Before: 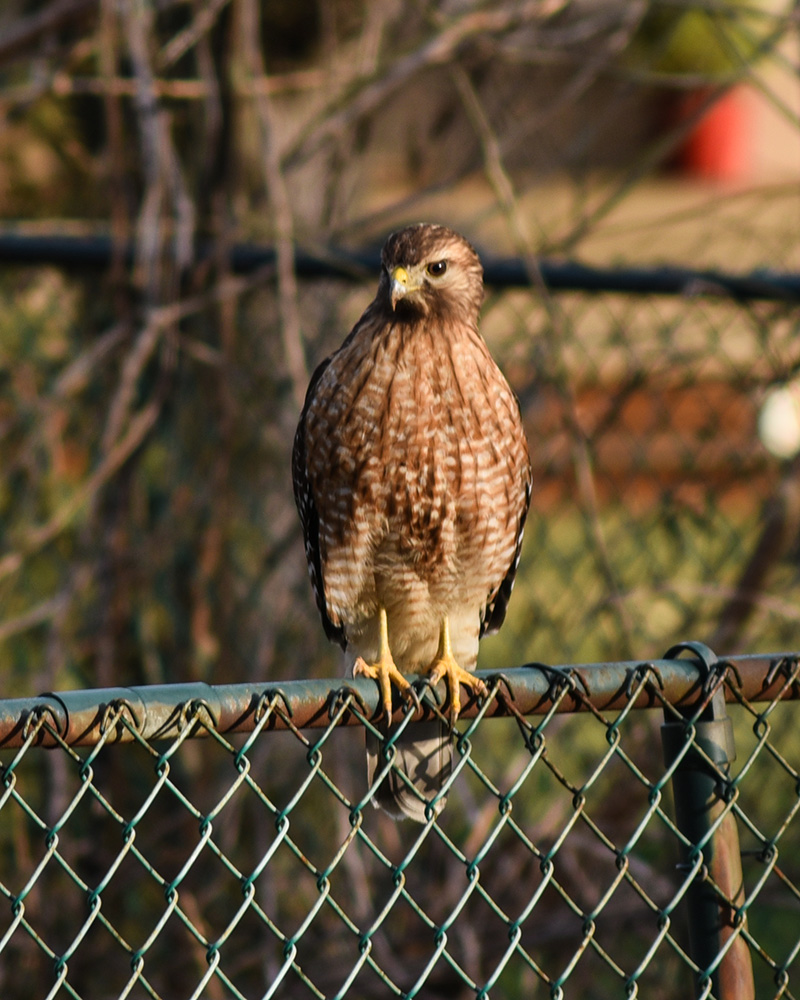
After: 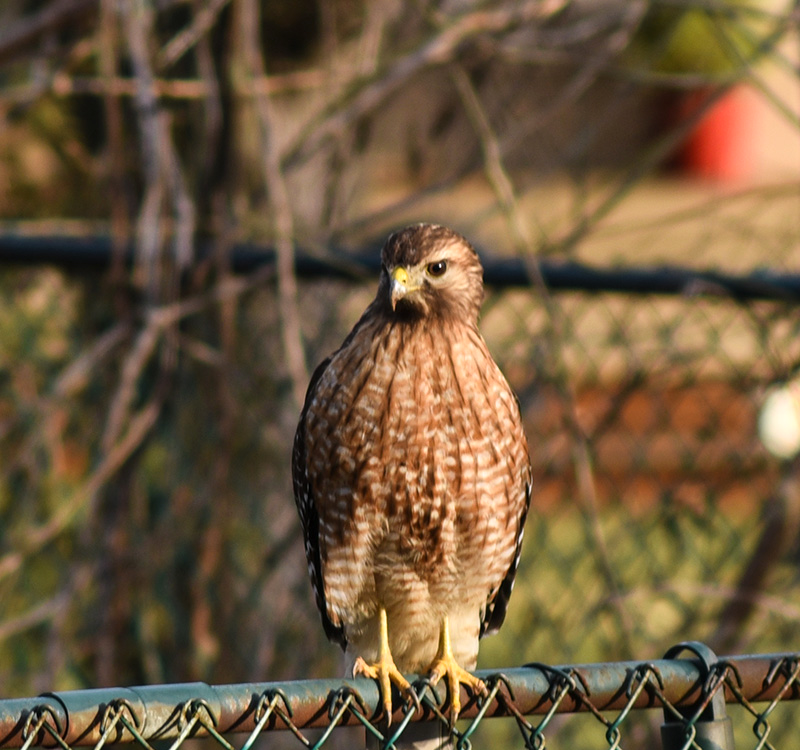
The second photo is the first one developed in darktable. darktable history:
exposure: exposure 0.217 EV, compensate highlight preservation false
crop: bottom 24.988%
